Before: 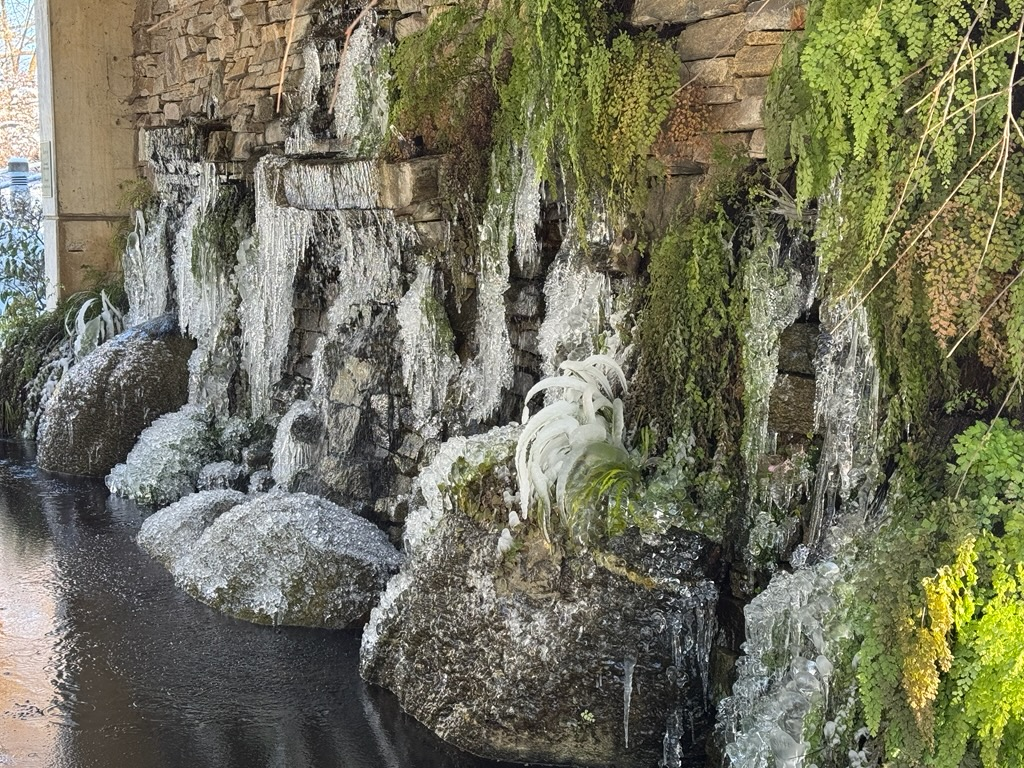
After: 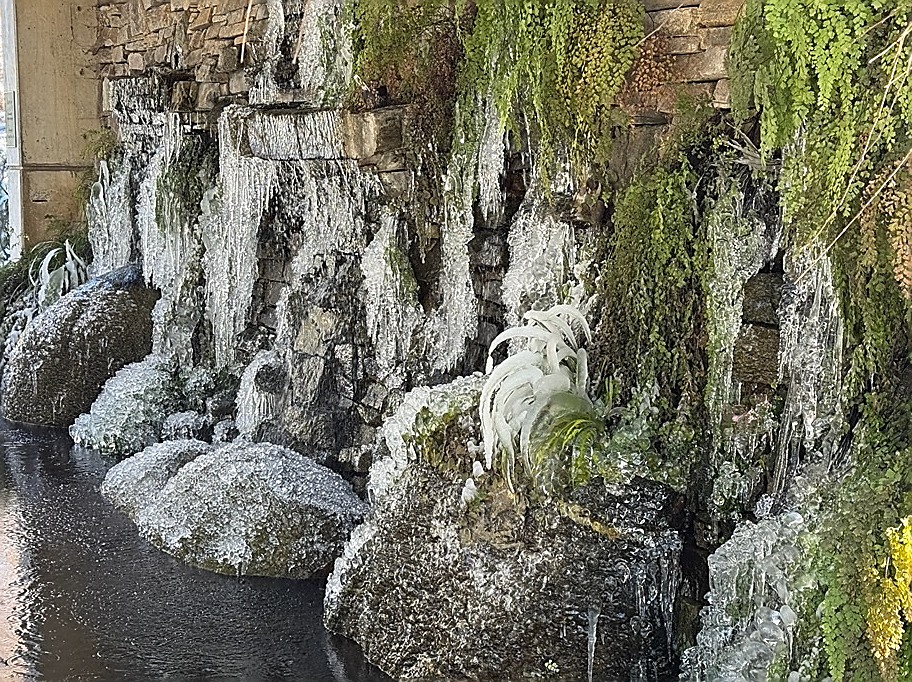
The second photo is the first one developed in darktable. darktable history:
crop: left 3.564%, top 6.512%, right 6.192%, bottom 3.284%
sharpen: radius 1.424, amount 1.263, threshold 0.848
